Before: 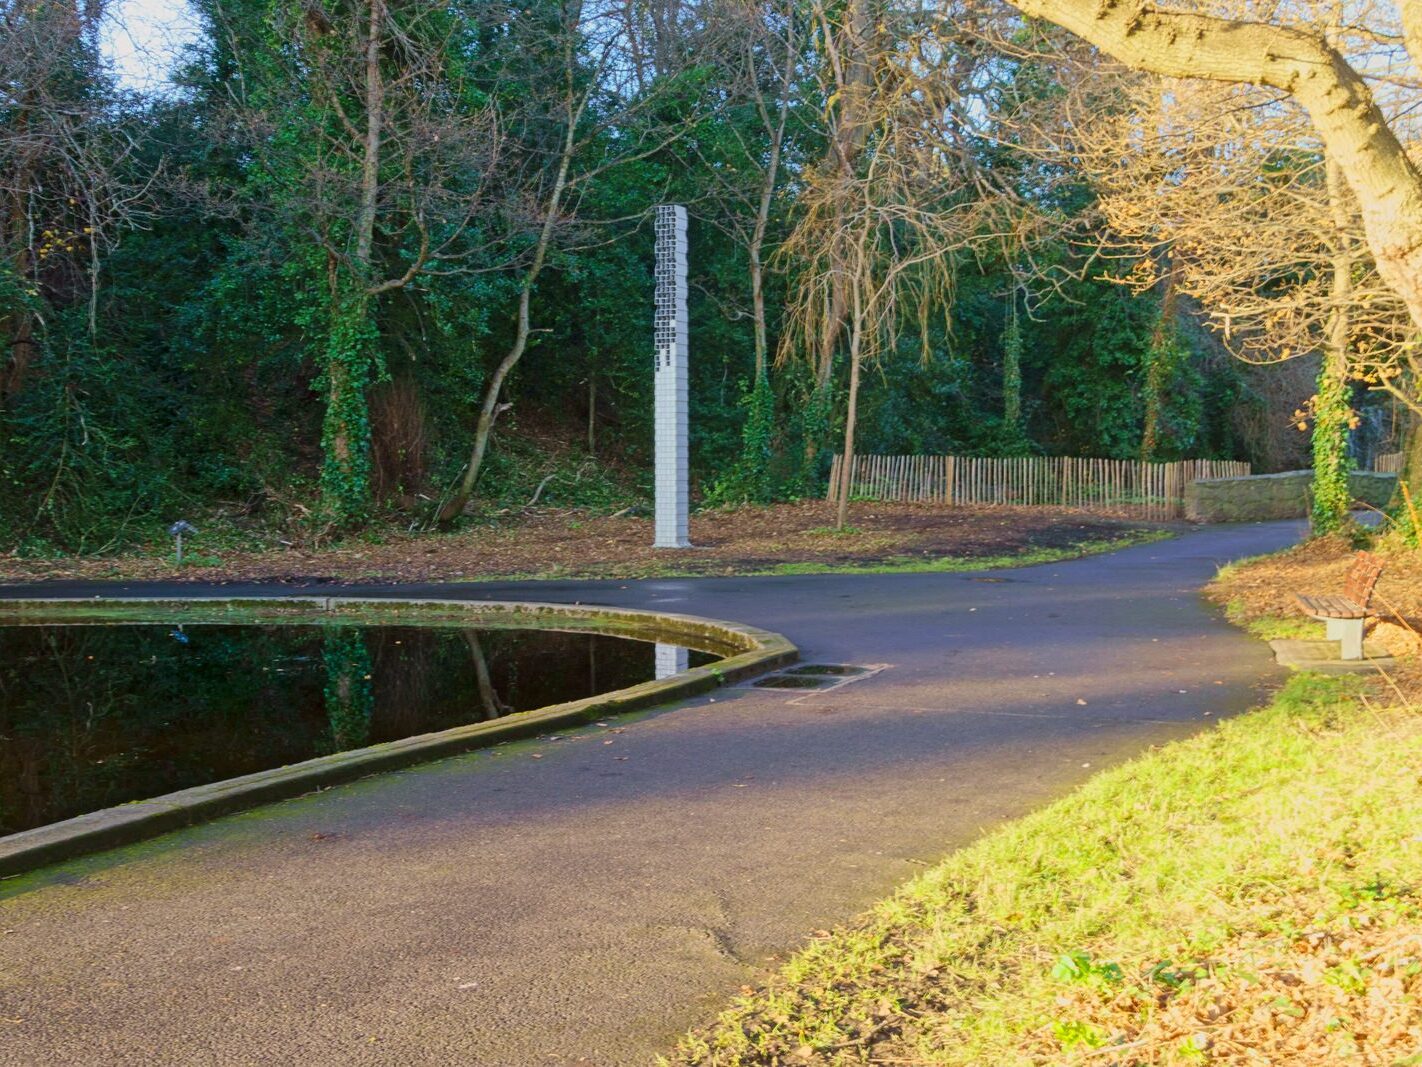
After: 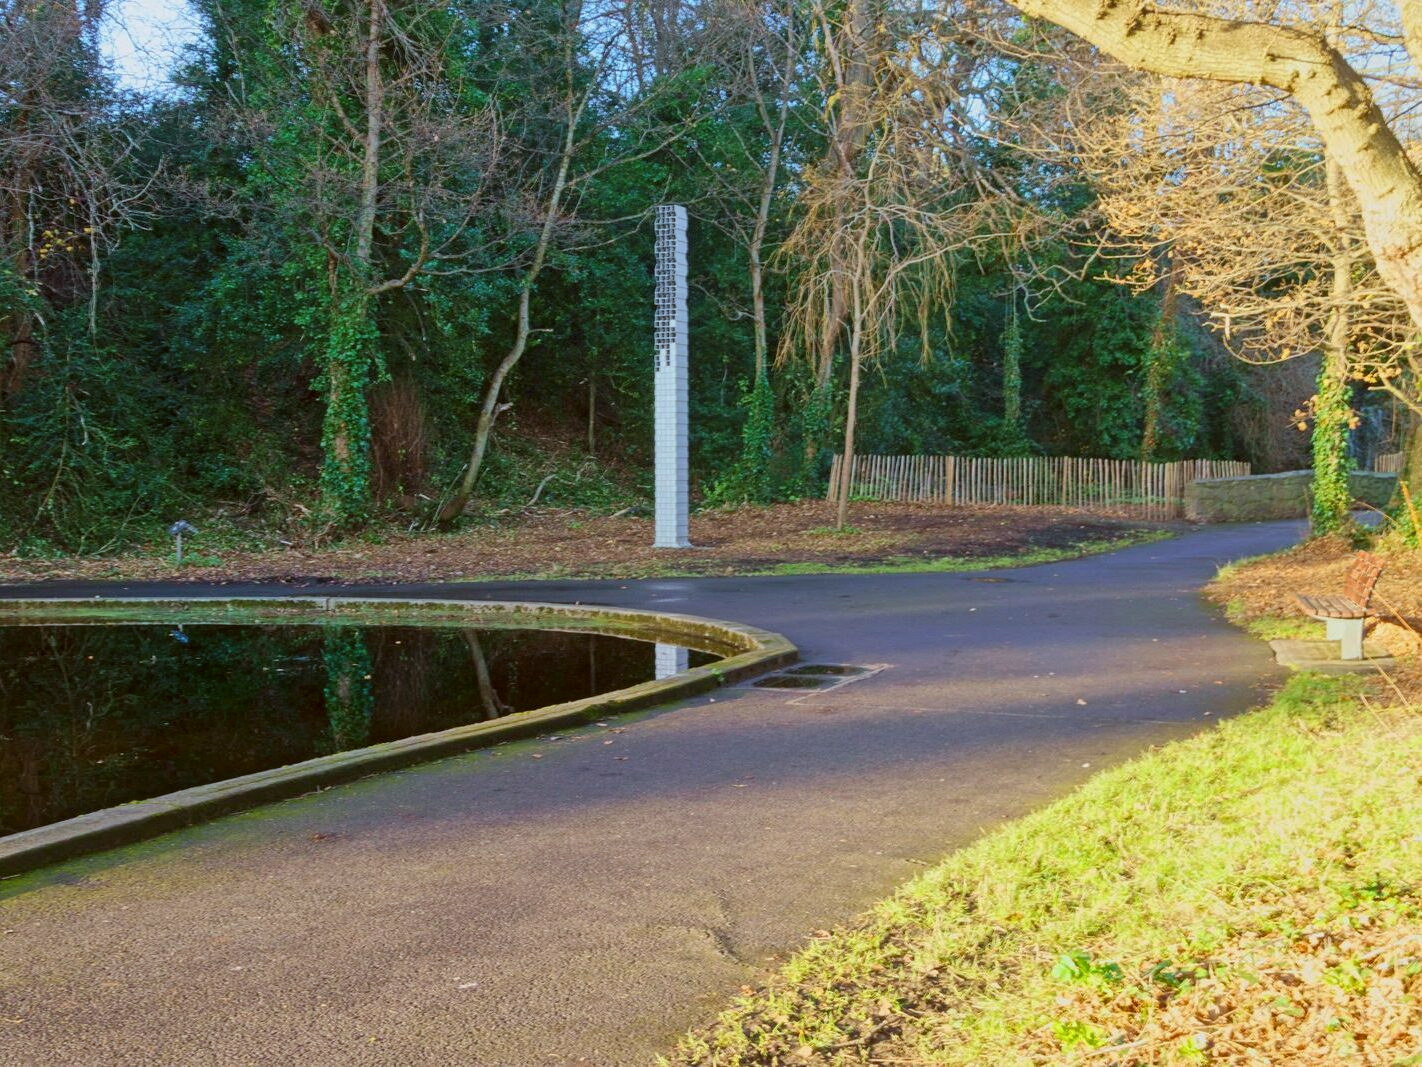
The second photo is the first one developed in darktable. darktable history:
color correction: highlights a* -3.37, highlights b* -6.7, shadows a* 2.95, shadows b* 5.31
shadows and highlights: radius 127.25, shadows 30.52, highlights -30.63, highlights color adjustment 89.02%, low approximation 0.01, soften with gaussian
